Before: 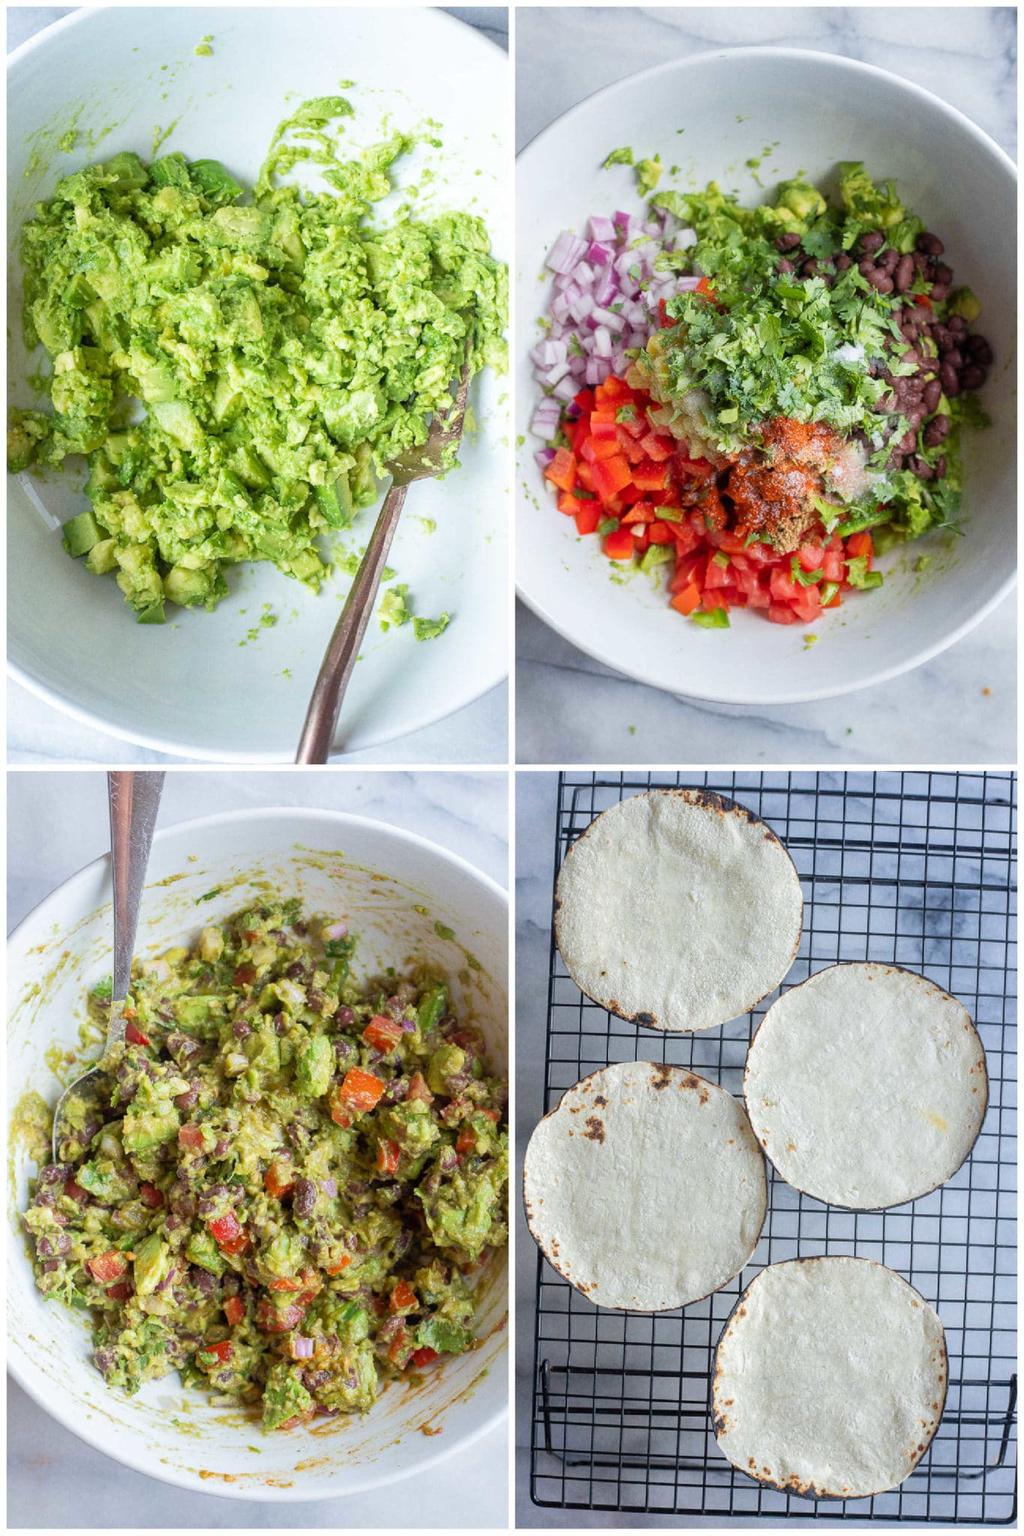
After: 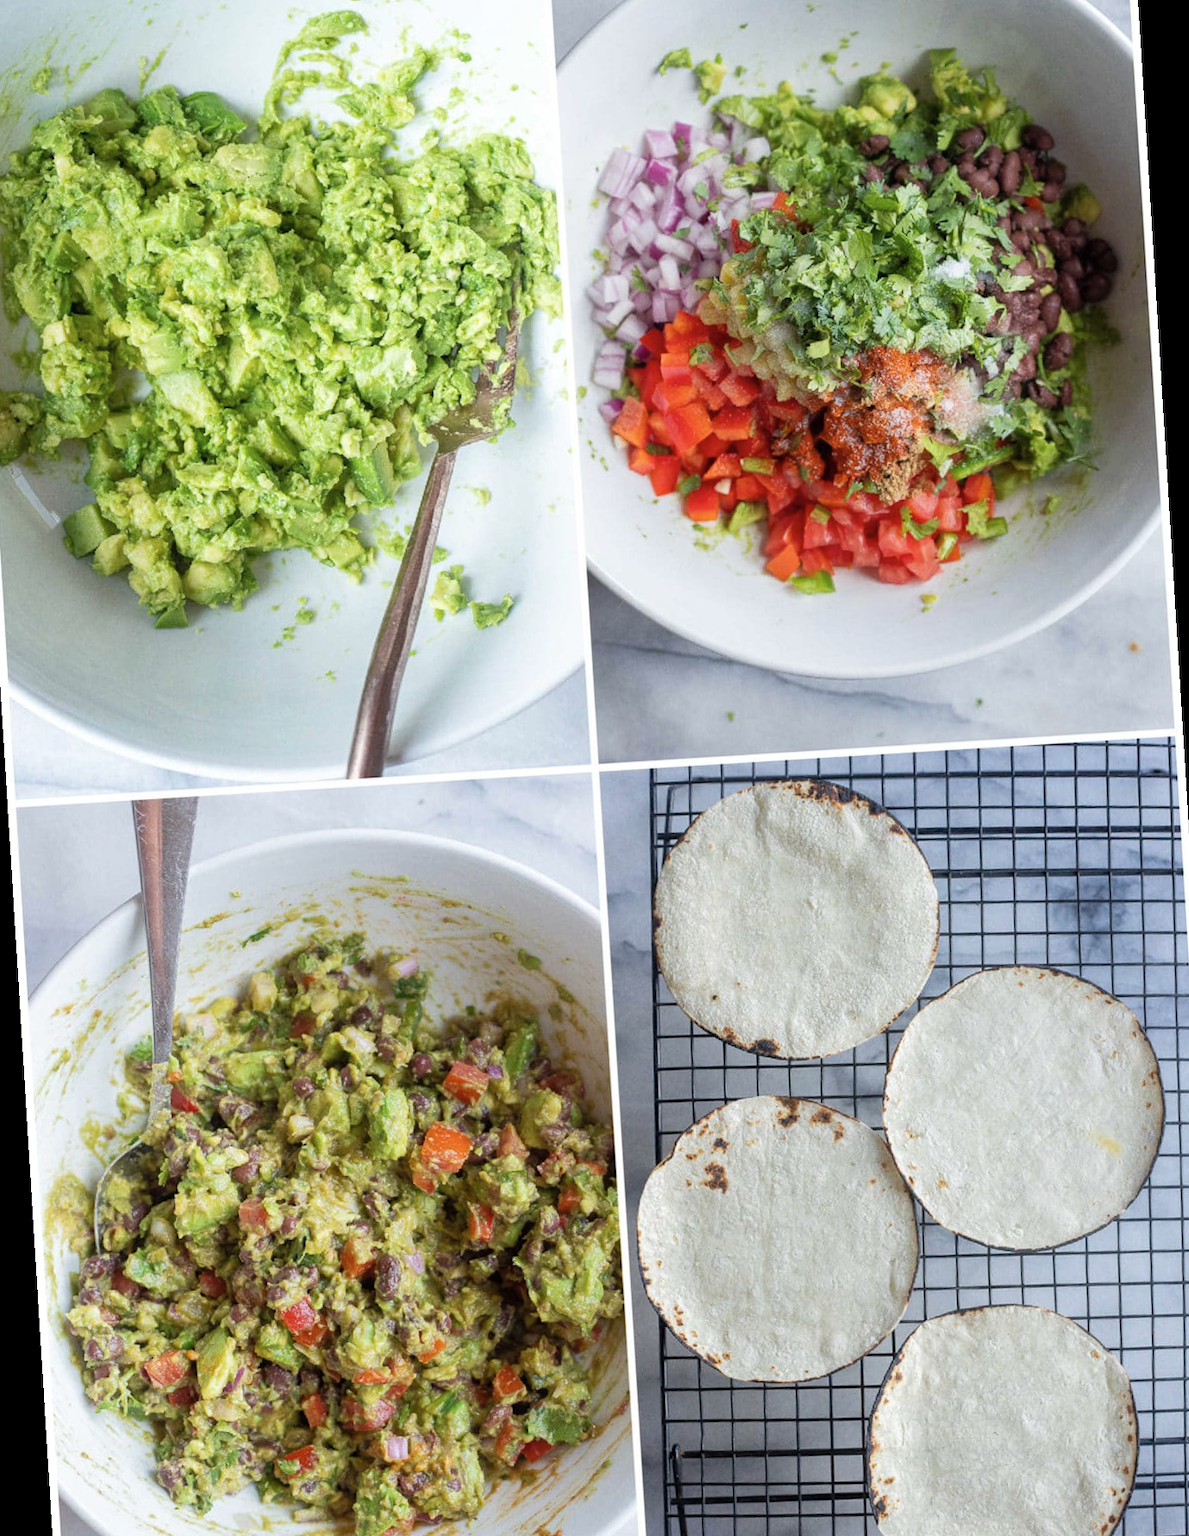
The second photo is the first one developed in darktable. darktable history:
rotate and perspective: rotation -3.52°, crop left 0.036, crop right 0.964, crop top 0.081, crop bottom 0.919
contrast brightness saturation: saturation -0.1
